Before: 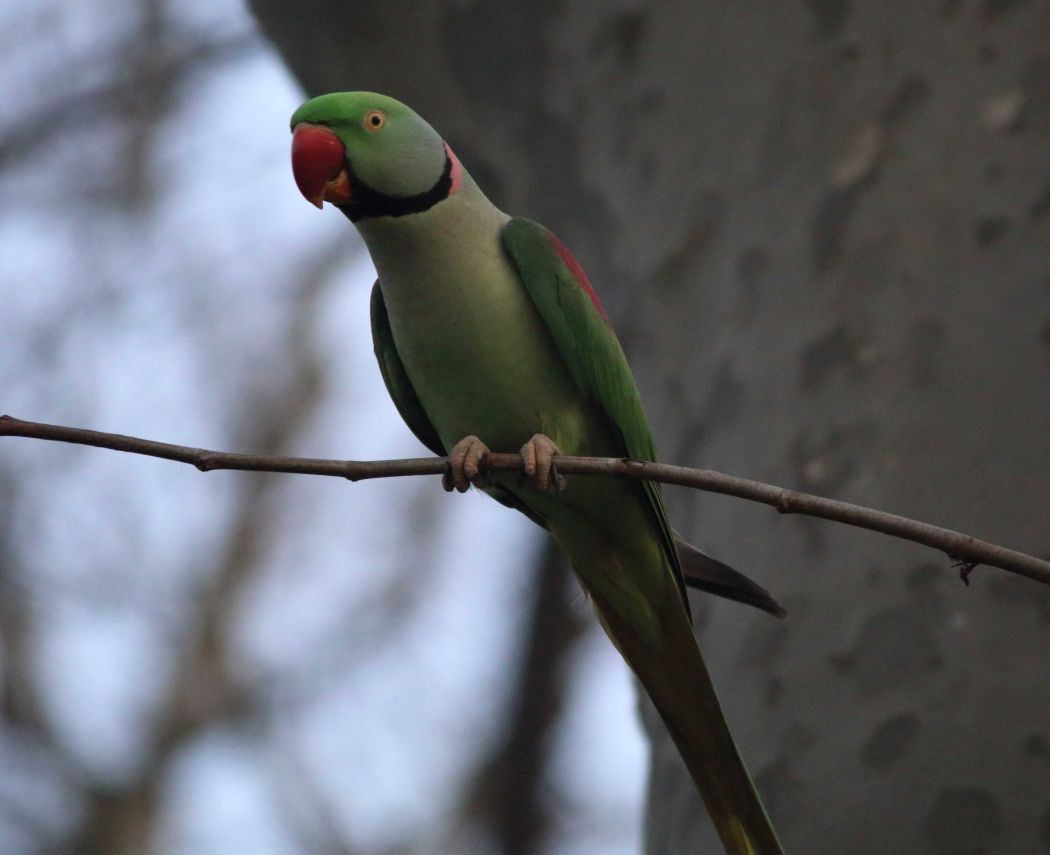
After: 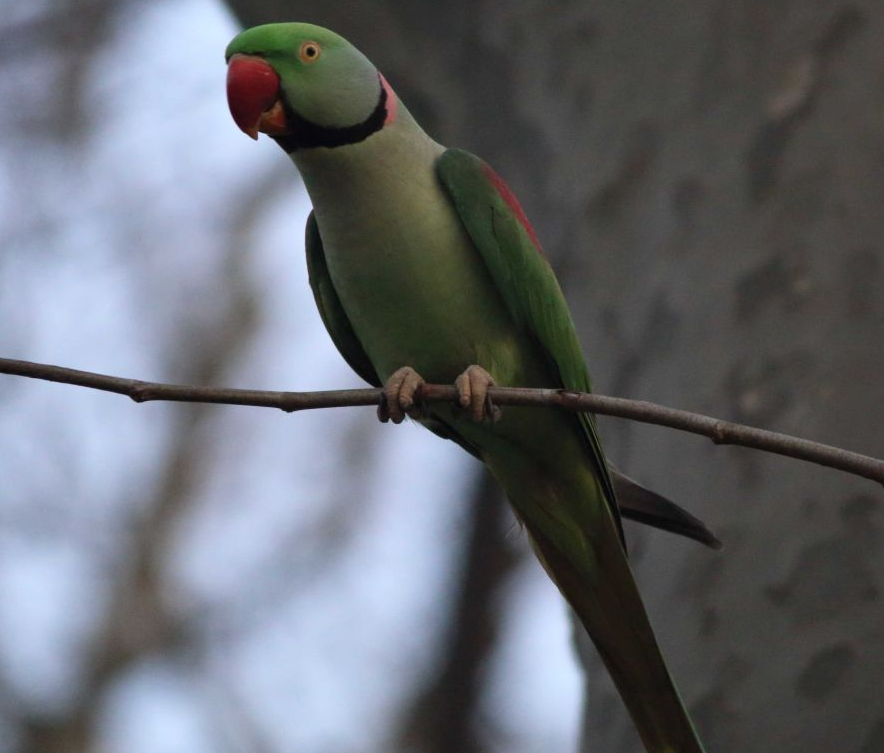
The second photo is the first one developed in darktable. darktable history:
crop: left 6.259%, top 8.087%, right 9.533%, bottom 3.841%
